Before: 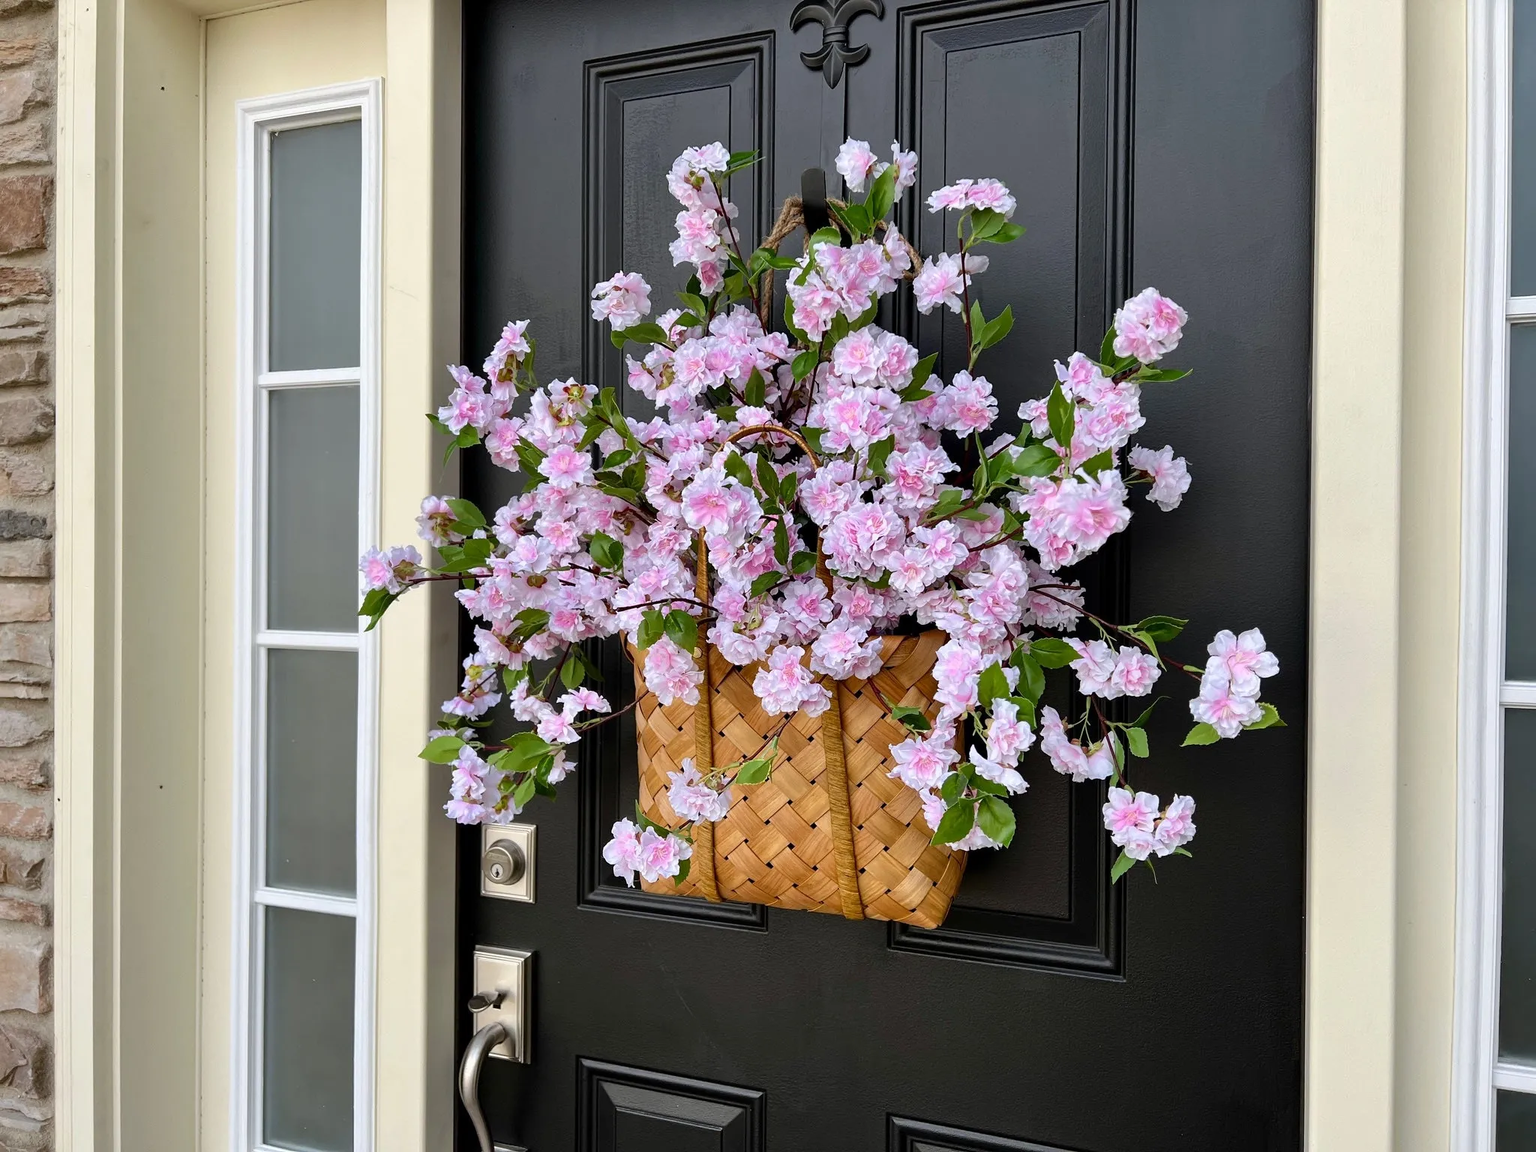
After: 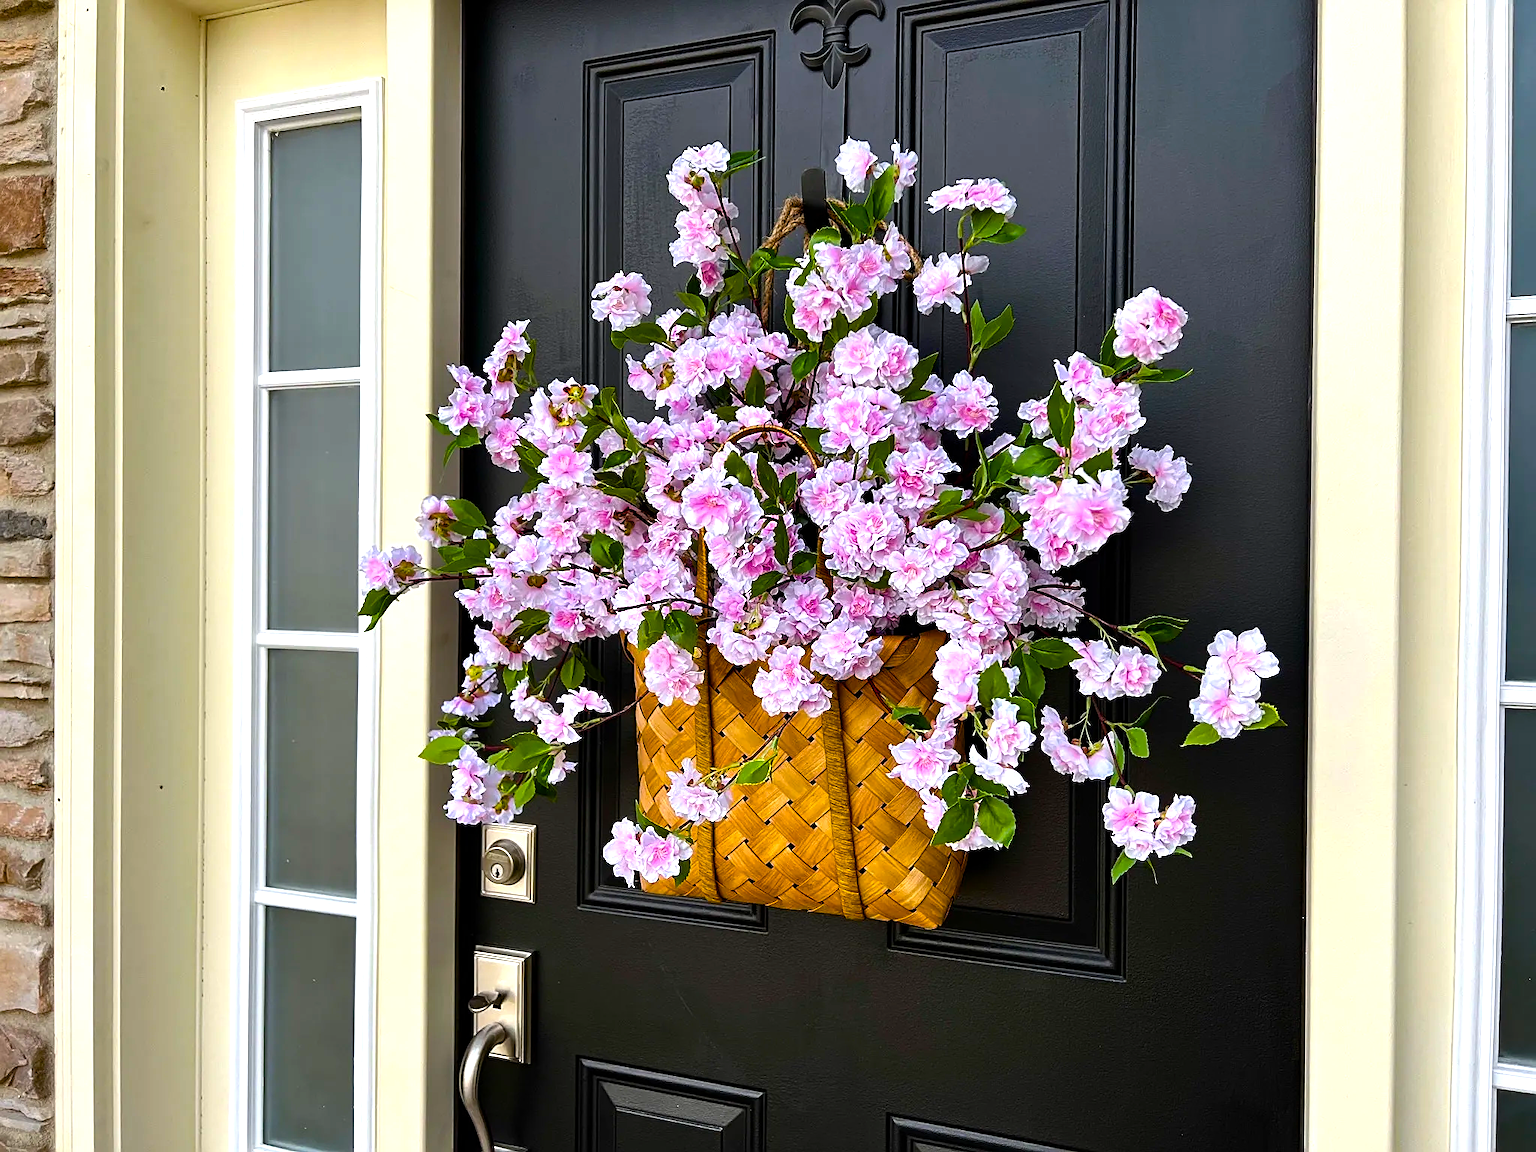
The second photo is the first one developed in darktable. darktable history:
sharpen: on, module defaults
color balance rgb: linear chroma grading › global chroma 9%, perceptual saturation grading › global saturation 36%, perceptual saturation grading › shadows 35%, perceptual brilliance grading › global brilliance 15%, perceptual brilliance grading › shadows -35%, global vibrance 15%
